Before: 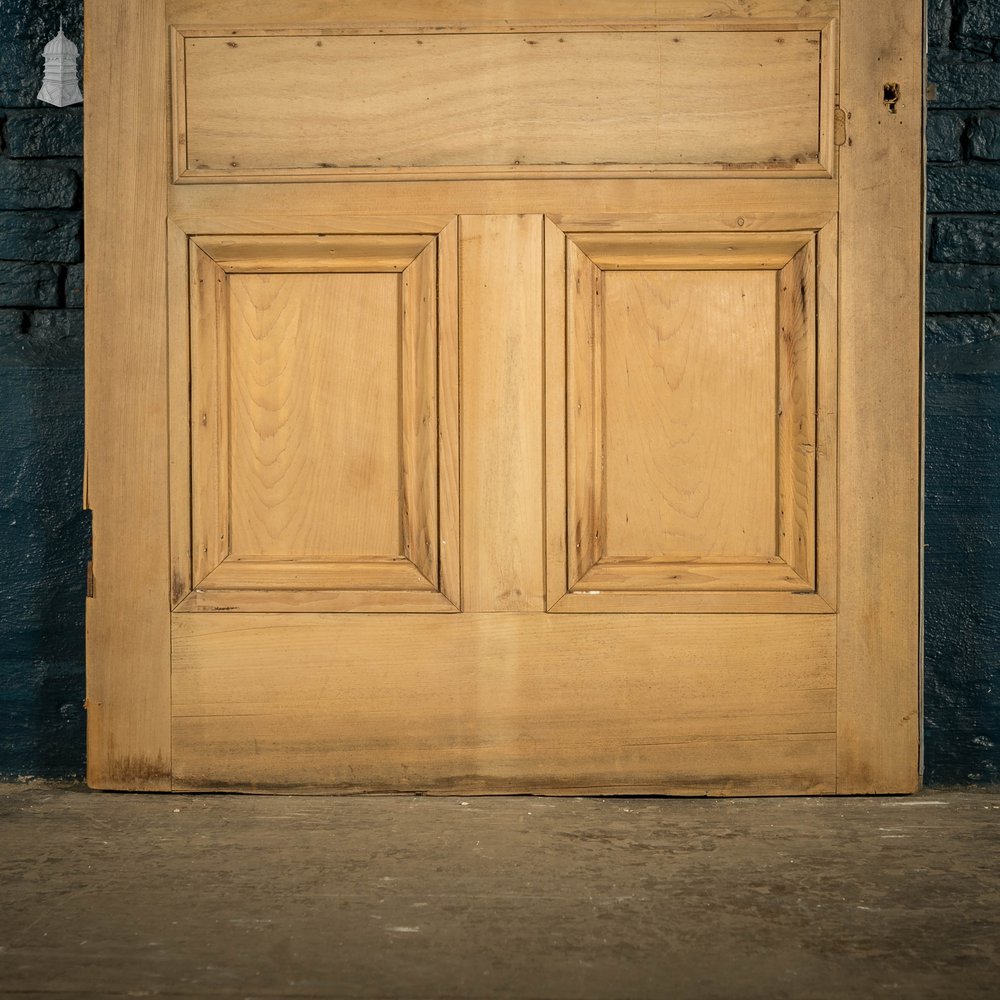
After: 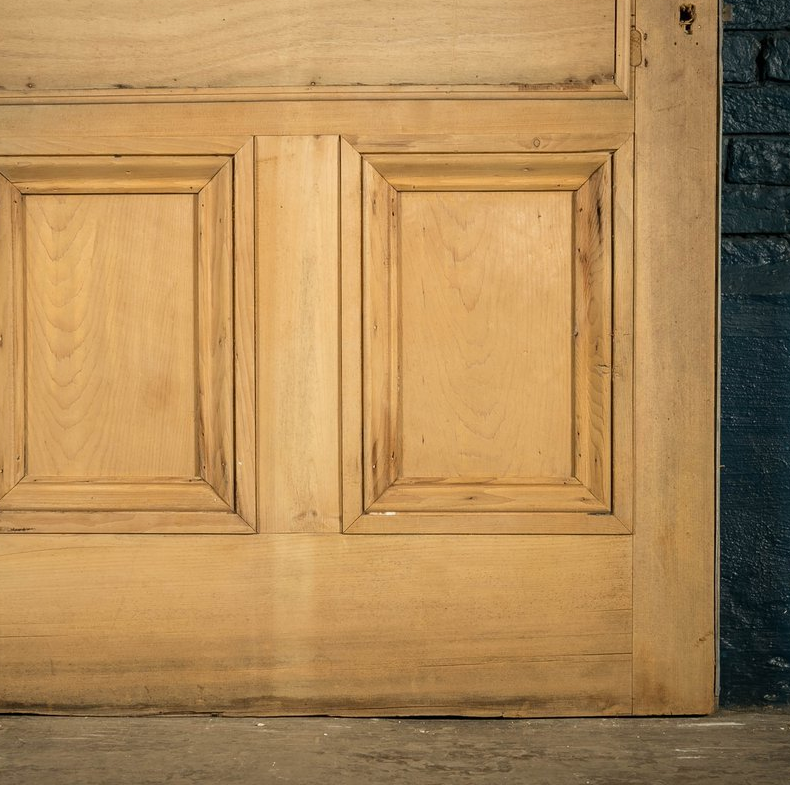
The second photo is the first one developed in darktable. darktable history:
crop and rotate: left 20.407%, top 7.948%, right 0.497%, bottom 13.473%
